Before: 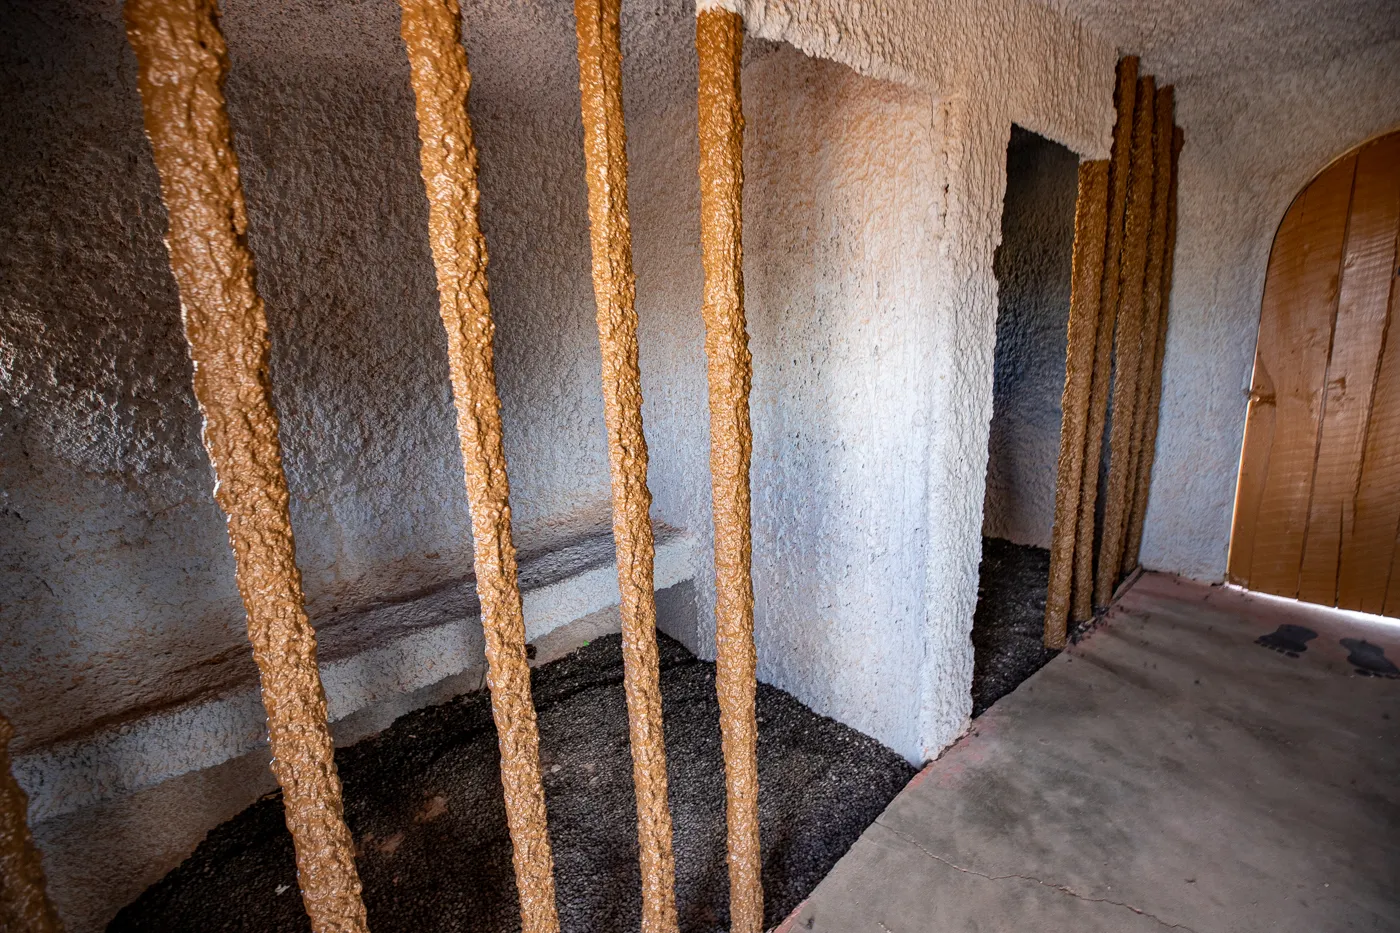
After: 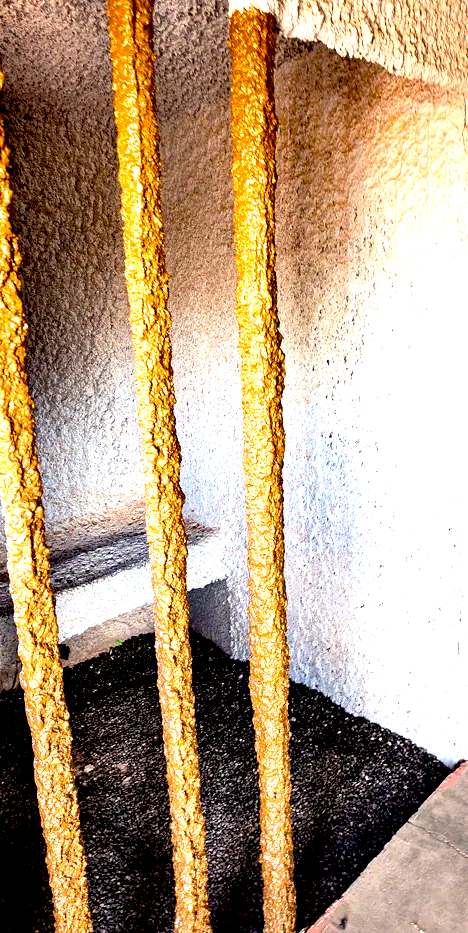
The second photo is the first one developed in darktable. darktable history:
crop: left 33.39%, right 33.134%
exposure: black level correction 0.038, exposure 0.5 EV, compensate highlight preservation false
tone equalizer: -8 EV -0.419 EV, -7 EV -0.412 EV, -6 EV -0.318 EV, -5 EV -0.205 EV, -3 EV 0.195 EV, -2 EV 0.327 EV, -1 EV 0.386 EV, +0 EV 0.434 EV, edges refinement/feathering 500, mask exposure compensation -1.57 EV, preserve details no
color balance rgb: highlights gain › chroma 3.027%, highlights gain › hue 76.74°, perceptual saturation grading › global saturation 2.751%, perceptual brilliance grading › highlights 11.728%, global vibrance 25.838%, contrast 5.88%
